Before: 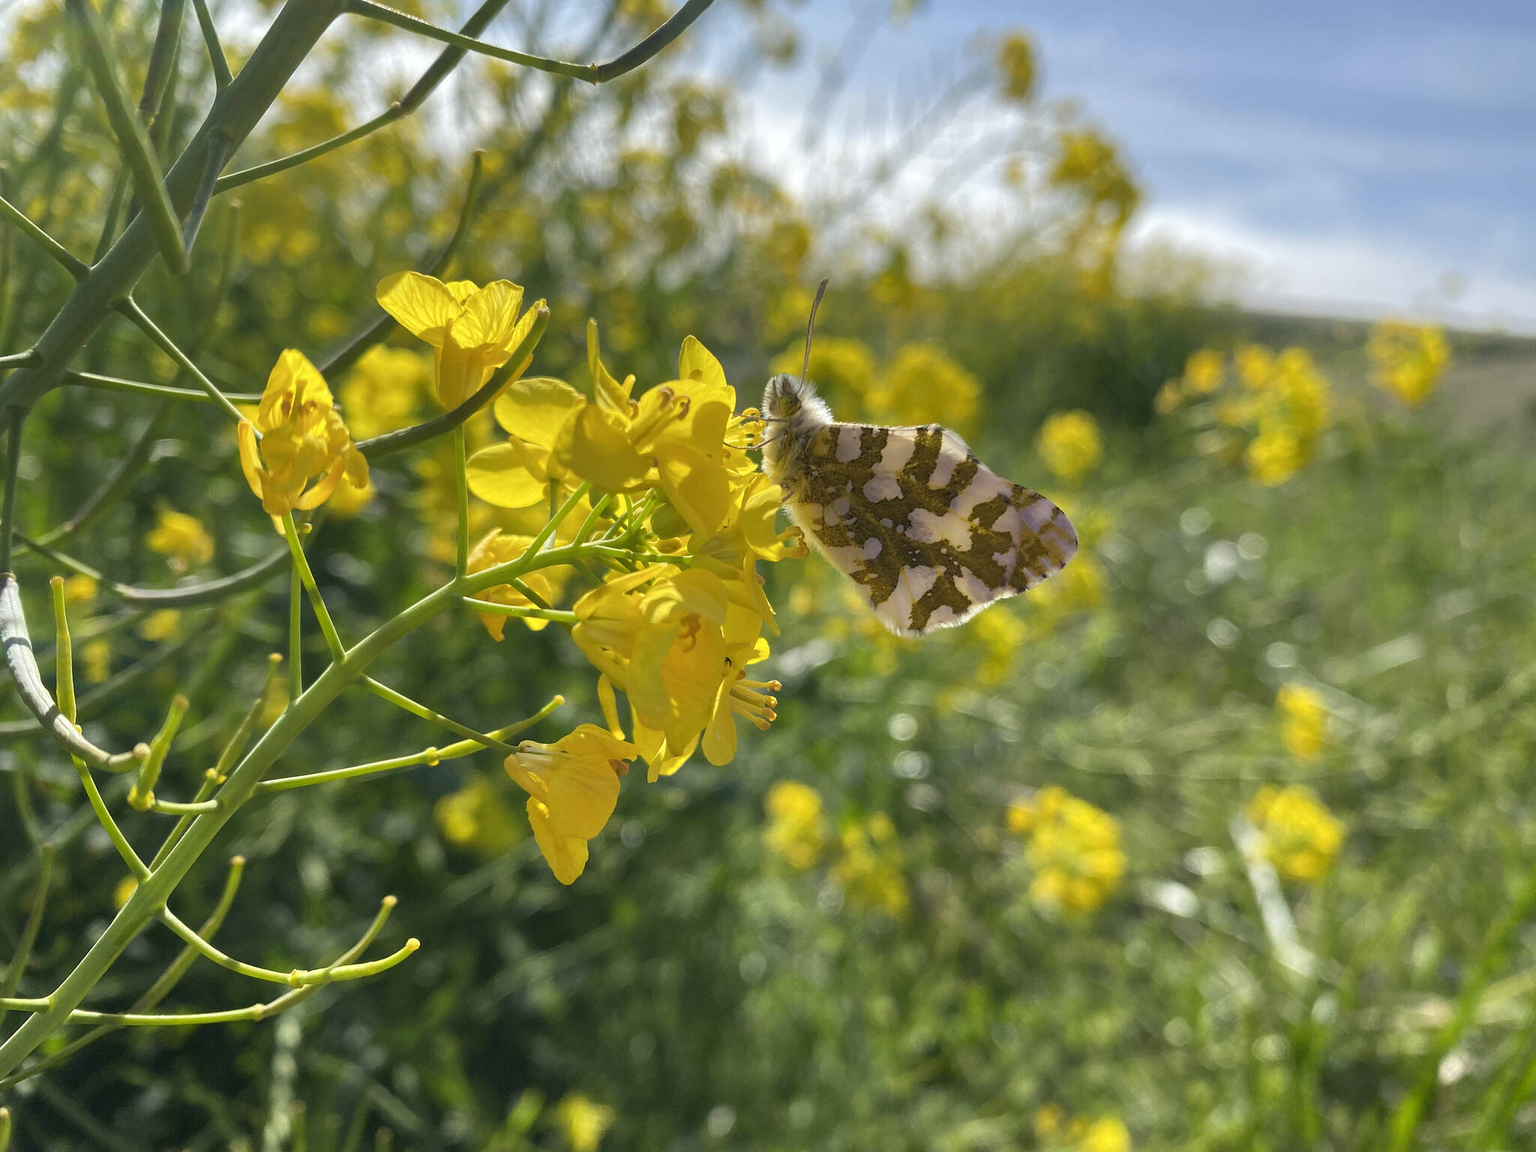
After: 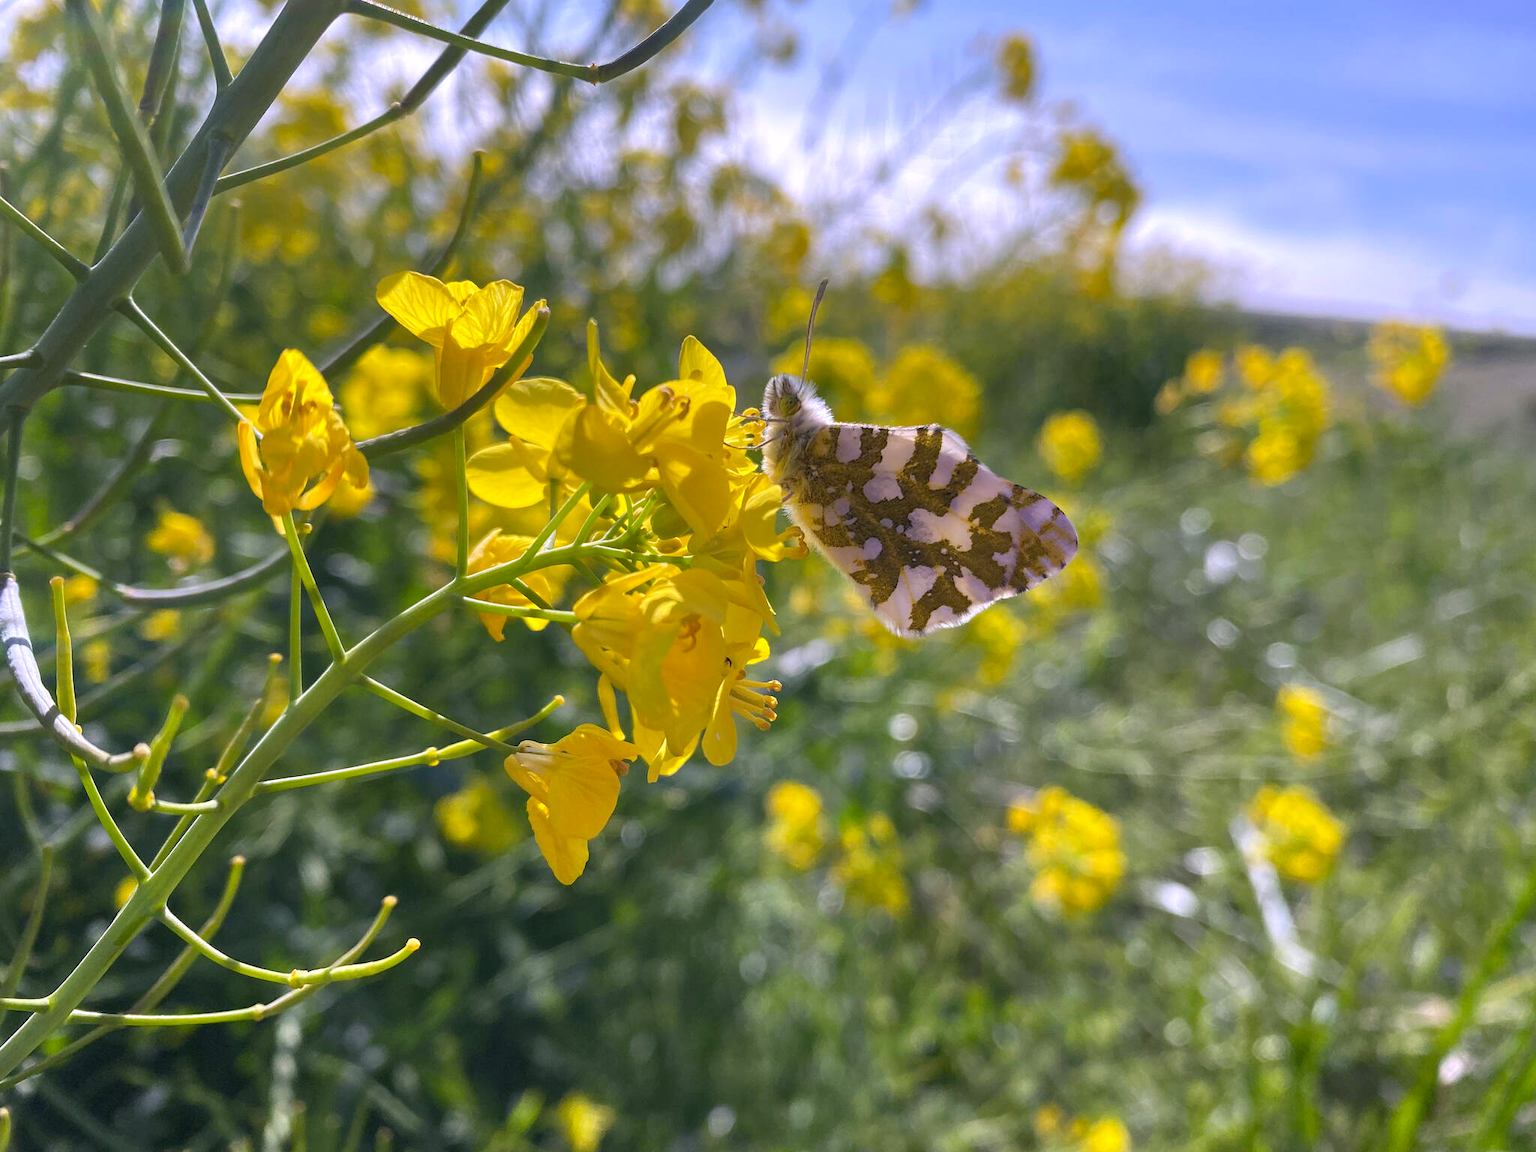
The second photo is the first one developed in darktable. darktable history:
color calibration: illuminant as shot in camera, x 0.358, y 0.373, temperature 4628.91 K
white balance: red 1.042, blue 1.17
